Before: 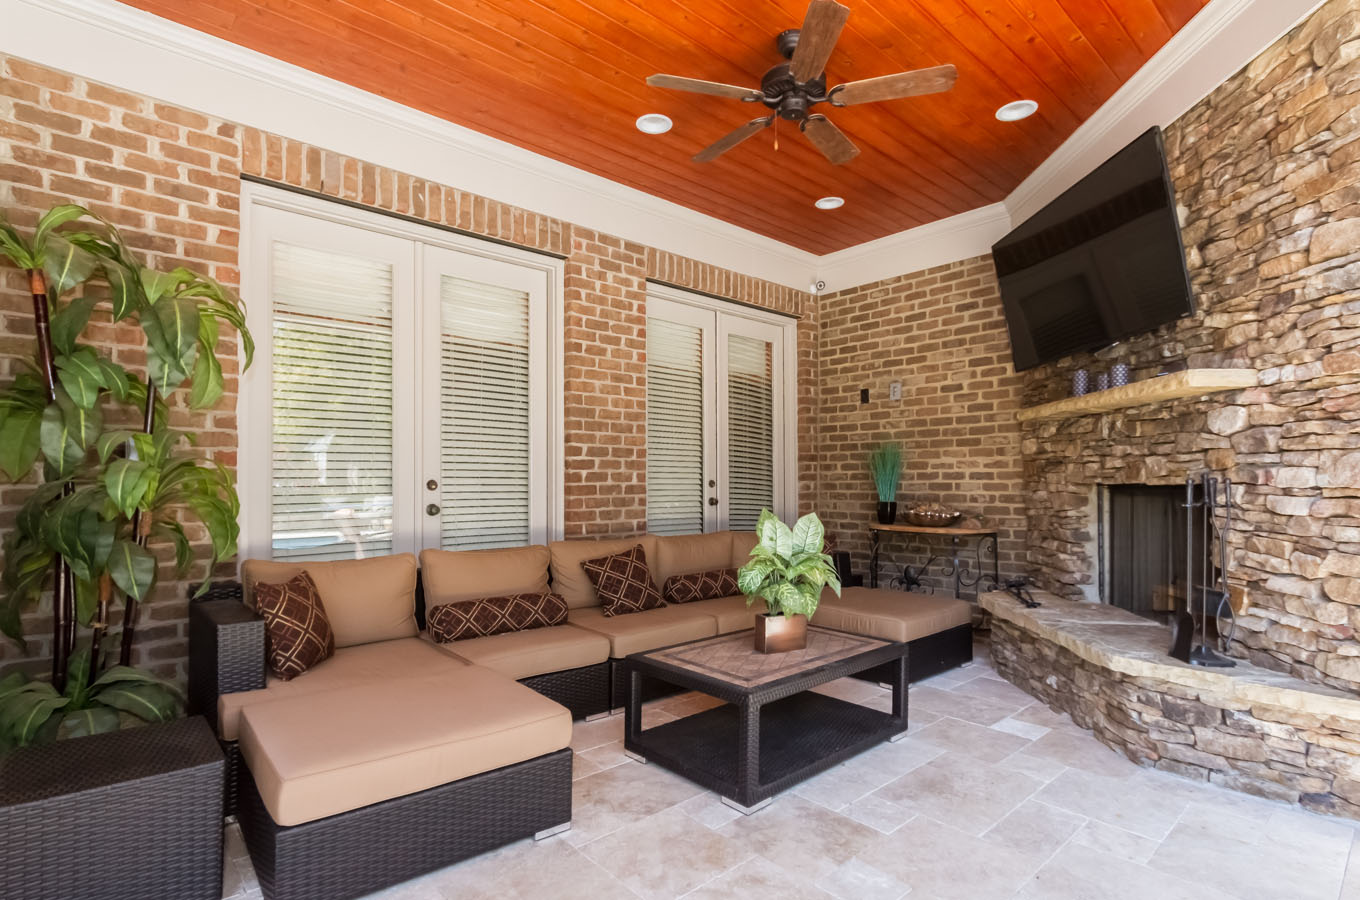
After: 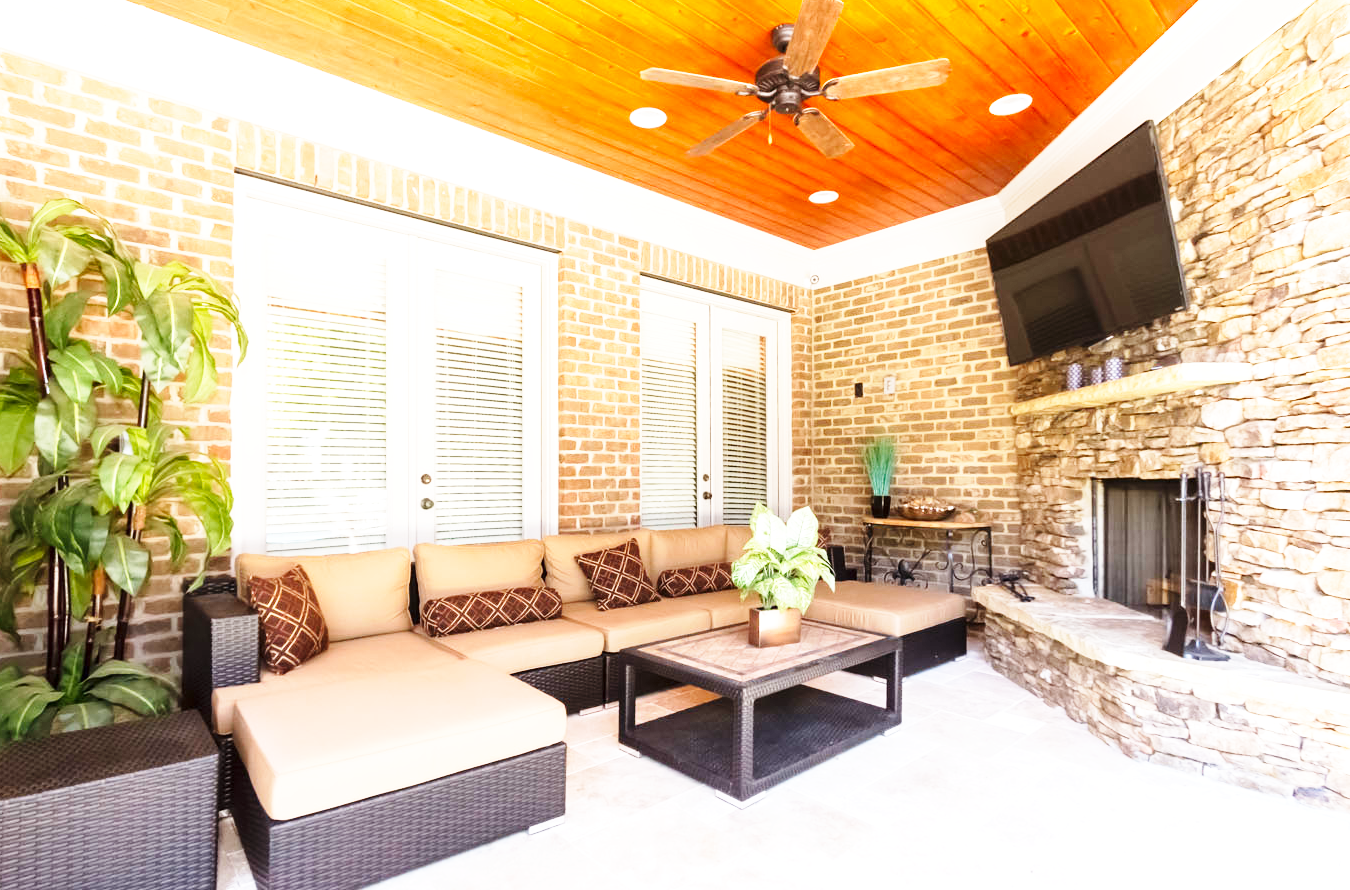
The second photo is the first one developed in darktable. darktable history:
exposure: exposure 0.742 EV, compensate highlight preservation false
crop: left 0.454%, top 0.734%, right 0.238%, bottom 0.37%
base curve: curves: ch0 [(0, 0) (0.018, 0.026) (0.143, 0.37) (0.33, 0.731) (0.458, 0.853) (0.735, 0.965) (0.905, 0.986) (1, 1)], preserve colors none
